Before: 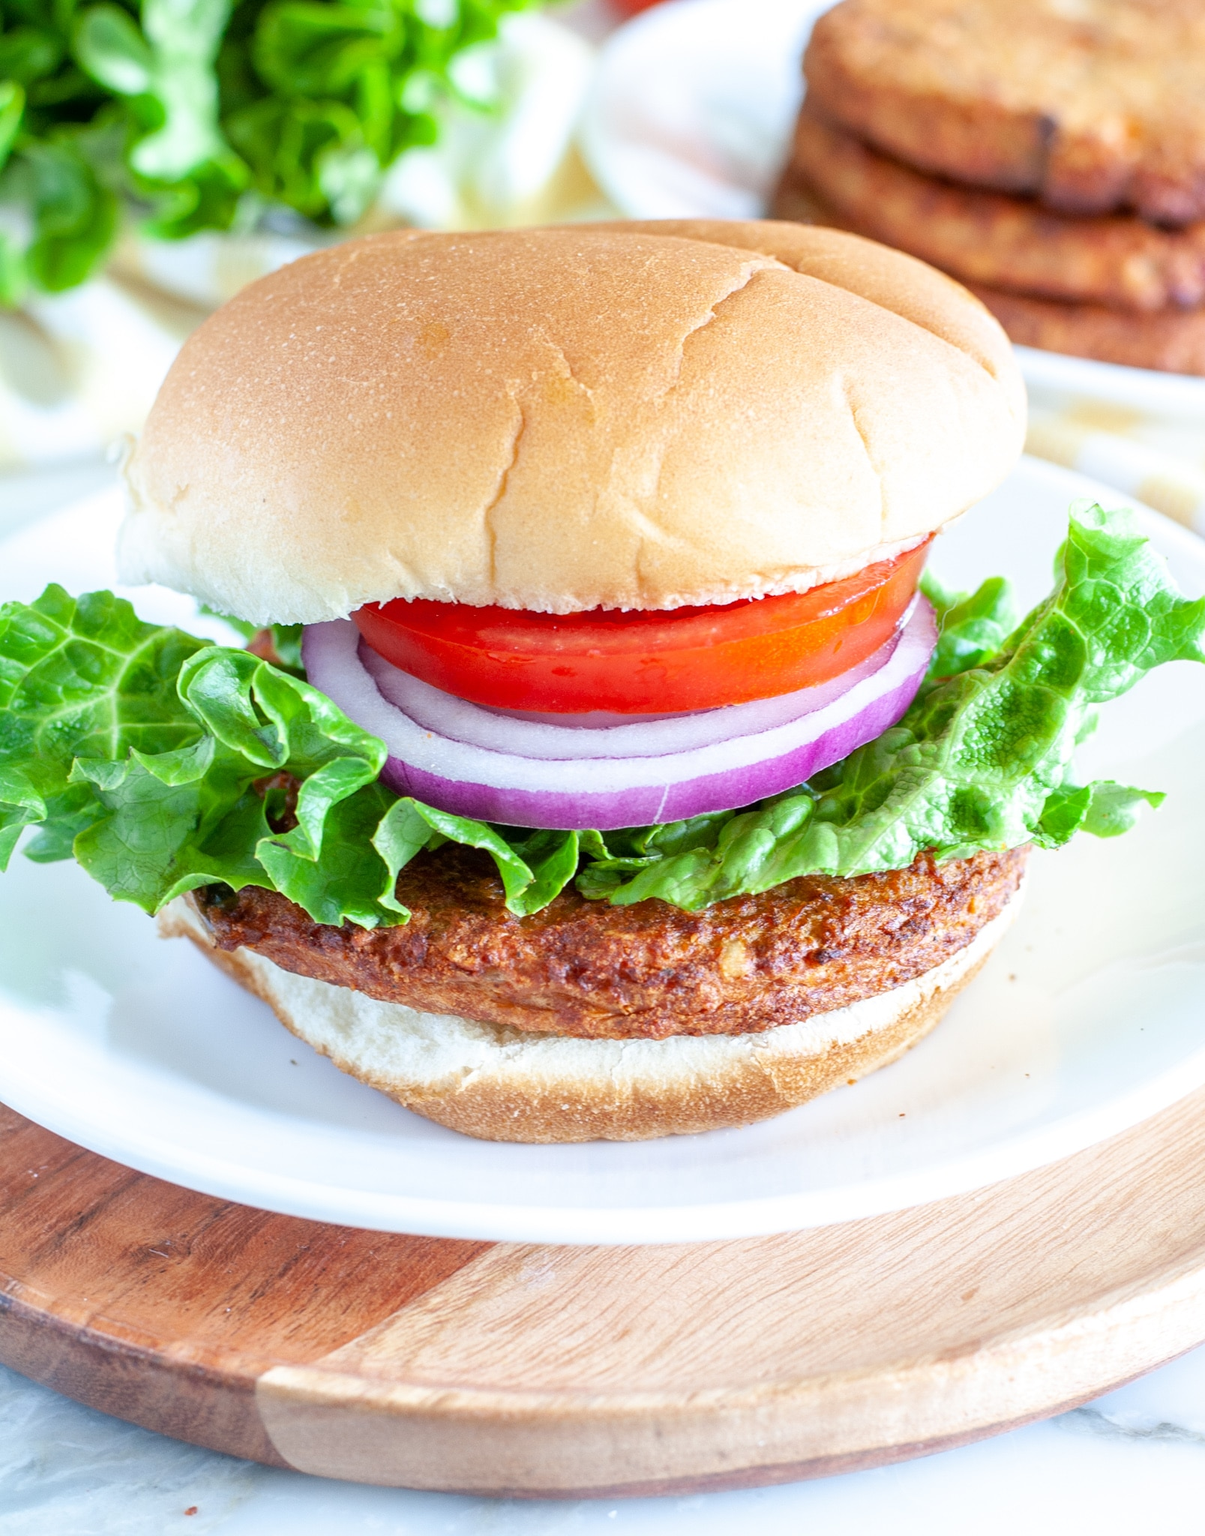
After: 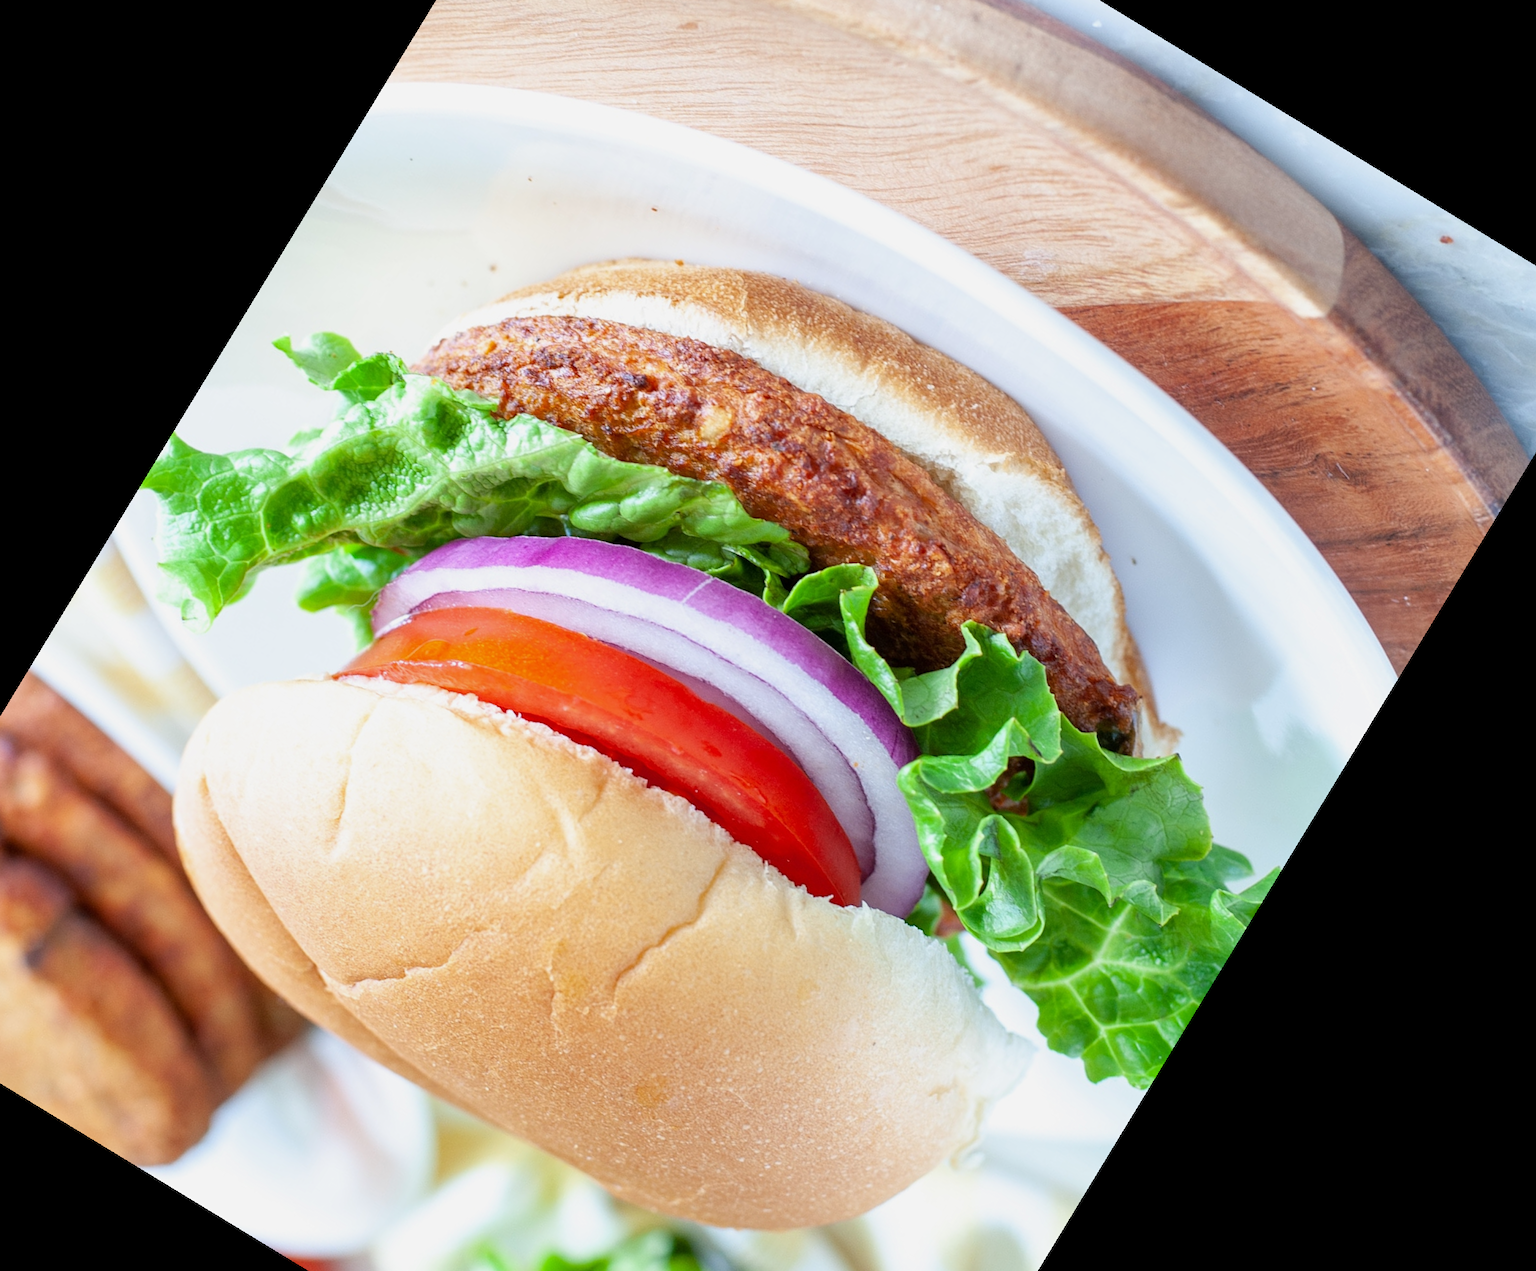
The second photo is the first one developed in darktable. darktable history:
crop and rotate: angle 148.68°, left 9.111%, top 15.603%, right 4.588%, bottom 17.041%
exposure: exposure -0.153 EV, compensate highlight preservation false
